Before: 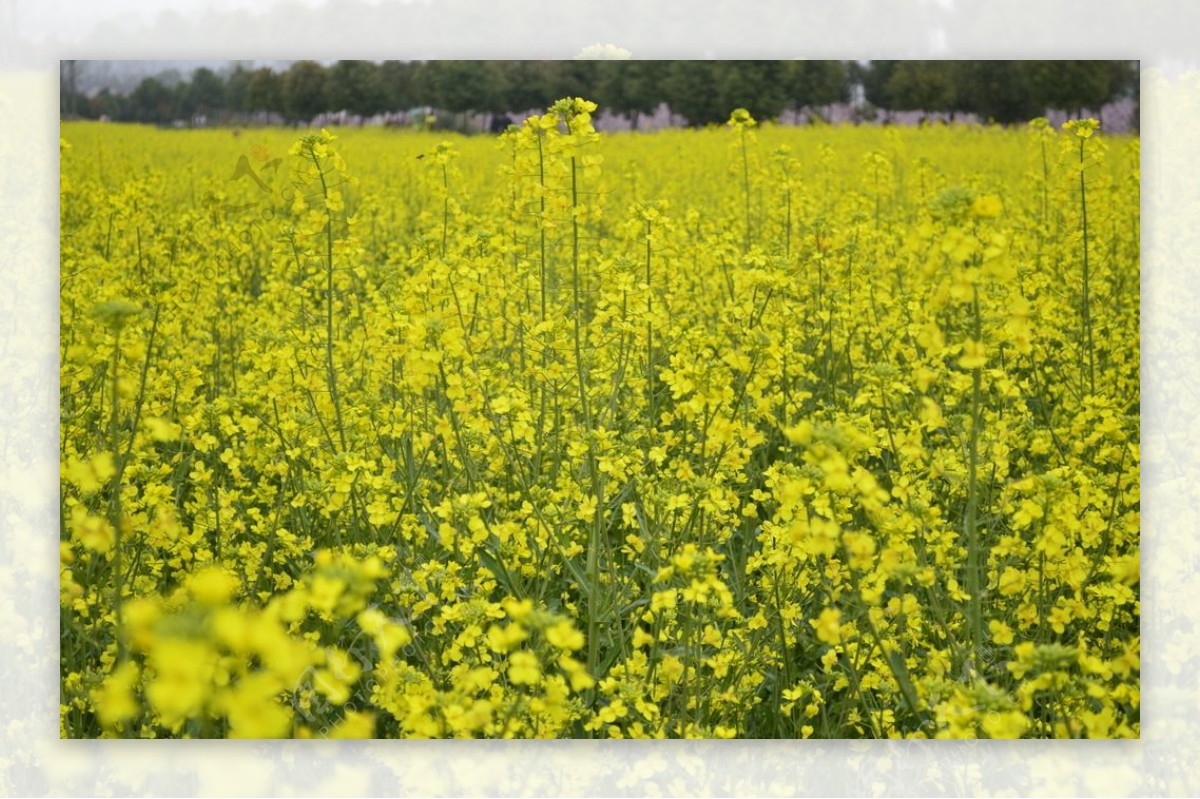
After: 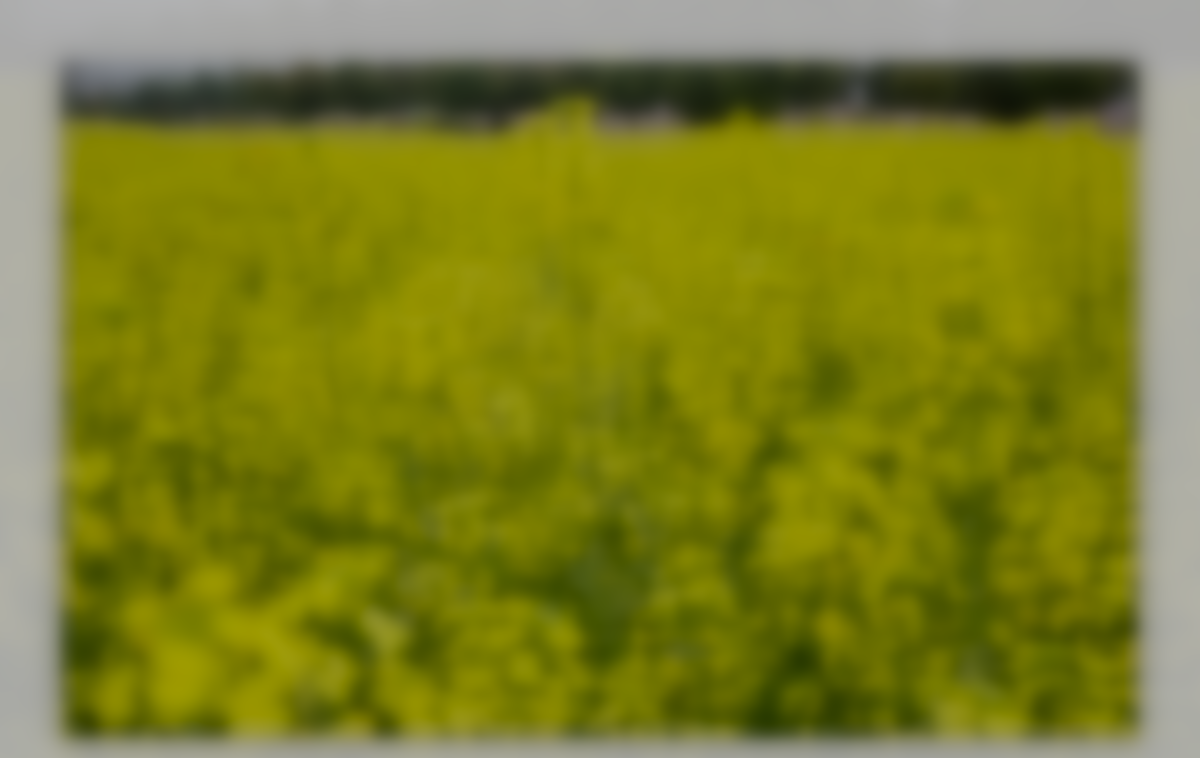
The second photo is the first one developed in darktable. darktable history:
crop and rotate: top 0%, bottom 5.097%
filmic rgb: middle gray luminance 30%, black relative exposure -9 EV, white relative exposure 7 EV, threshold 6 EV, target black luminance 0%, hardness 2.94, latitude 2.04%, contrast 0.963, highlights saturation mix 5%, shadows ↔ highlights balance 12.16%, add noise in highlights 0, preserve chrominance no, color science v3 (2019), use custom middle-gray values true, iterations of high-quality reconstruction 0, contrast in highlights soft, enable highlight reconstruction true
lowpass: on, module defaults
